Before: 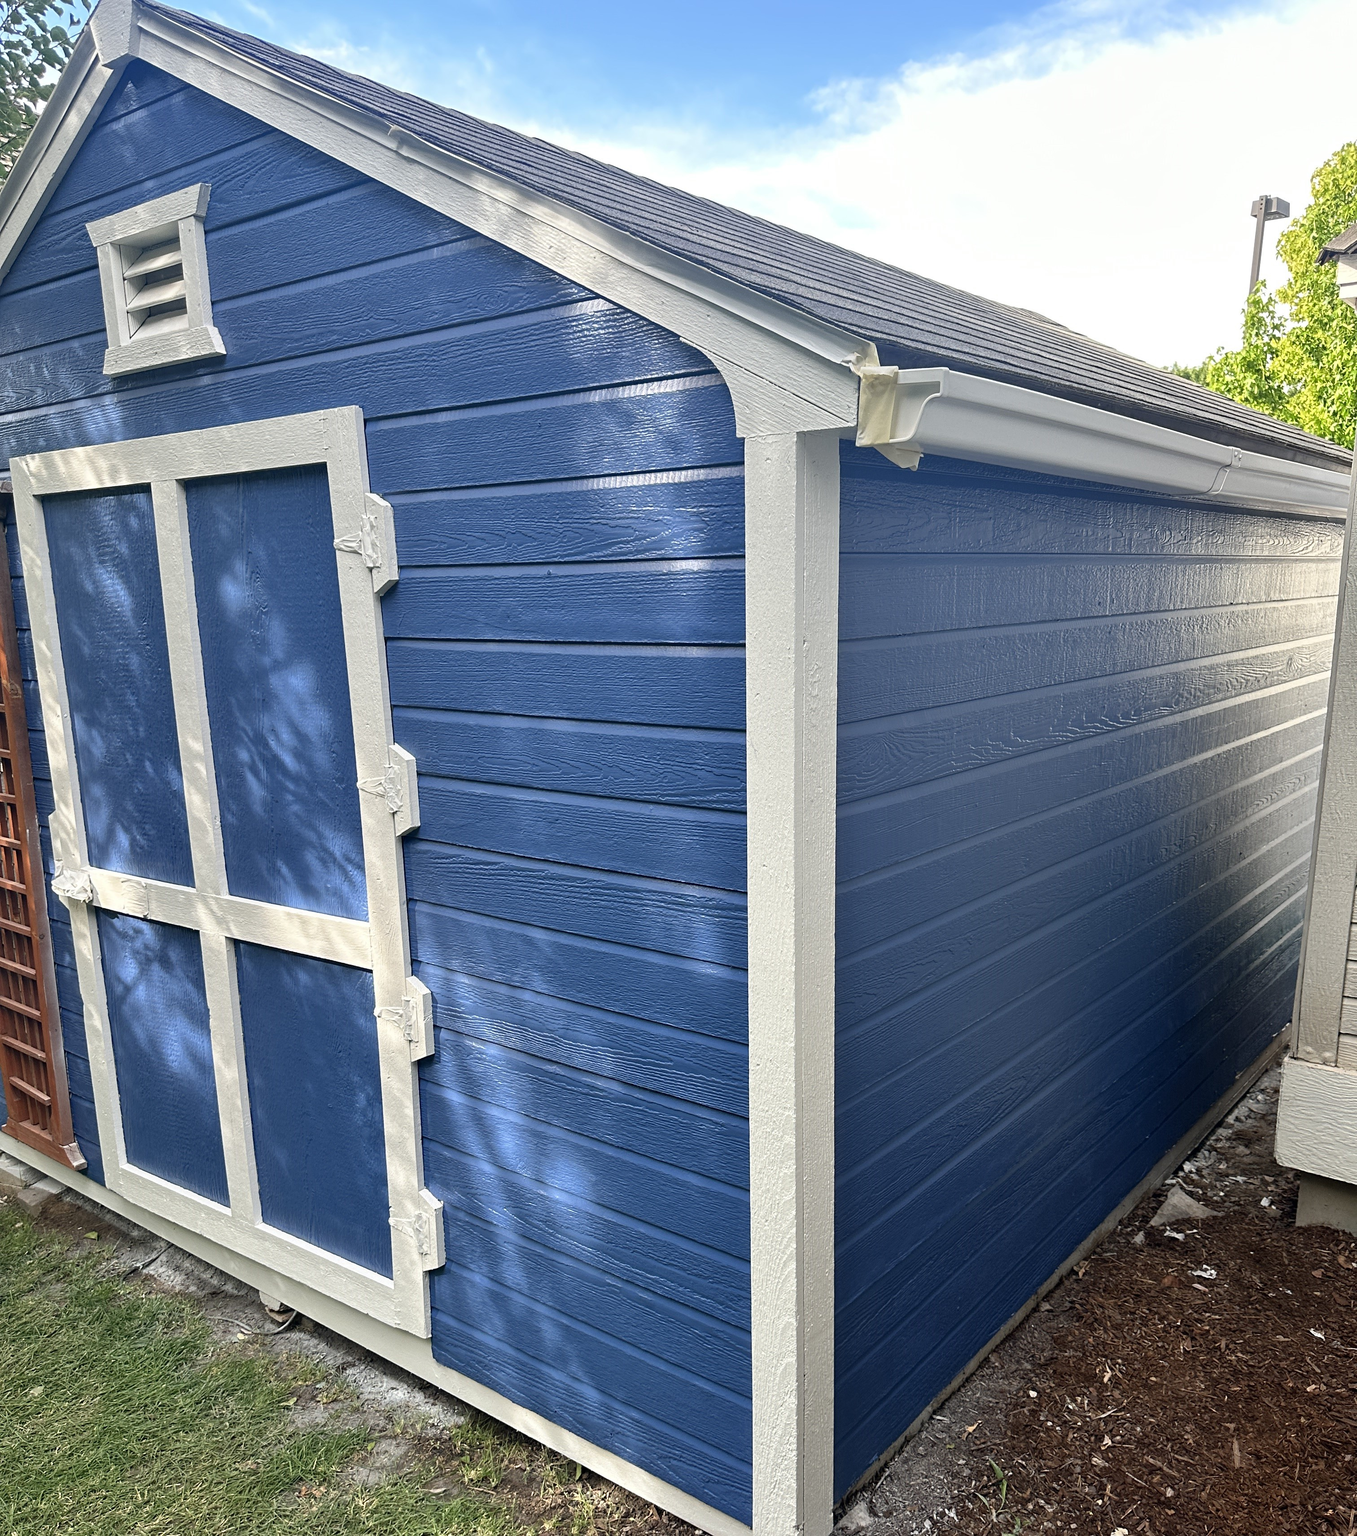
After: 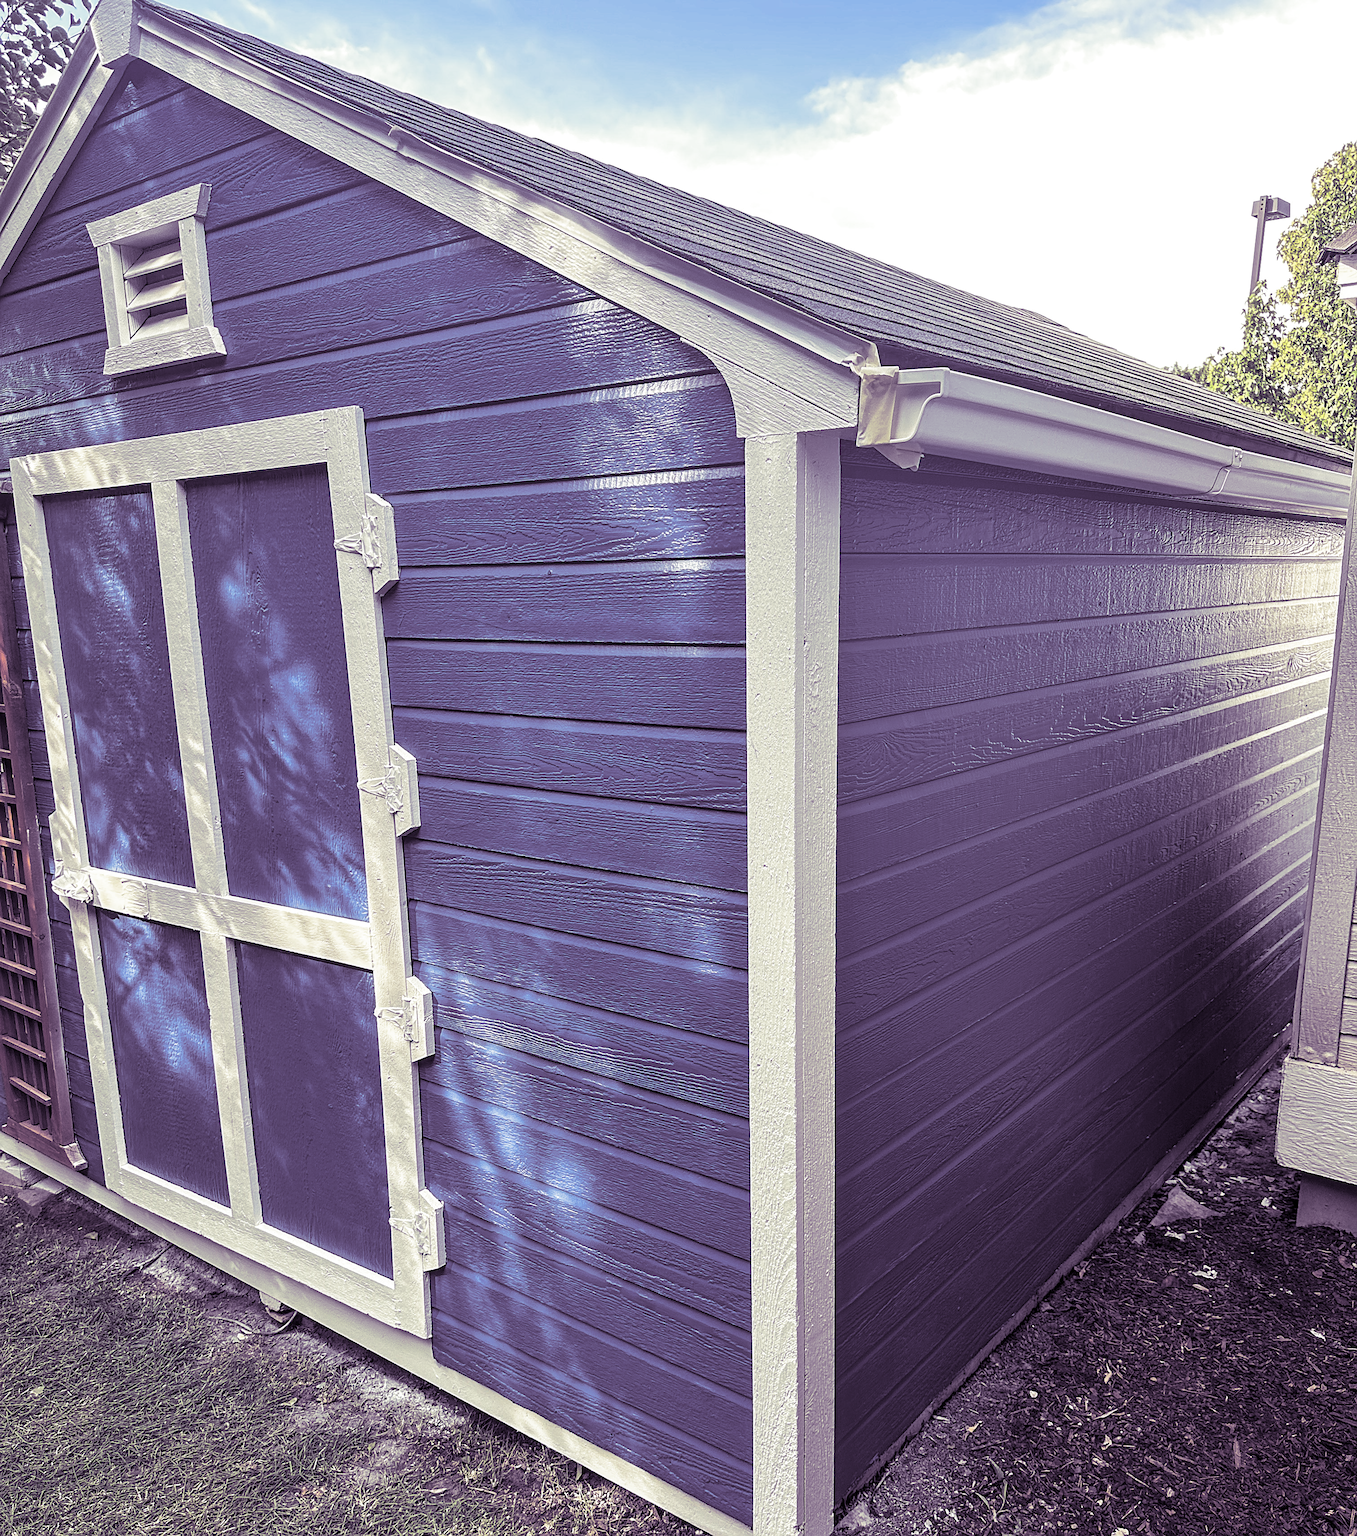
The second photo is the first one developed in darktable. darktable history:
sharpen: on, module defaults
split-toning: shadows › hue 266.4°, shadows › saturation 0.4, highlights › hue 61.2°, highlights › saturation 0.3, compress 0%
local contrast: on, module defaults
